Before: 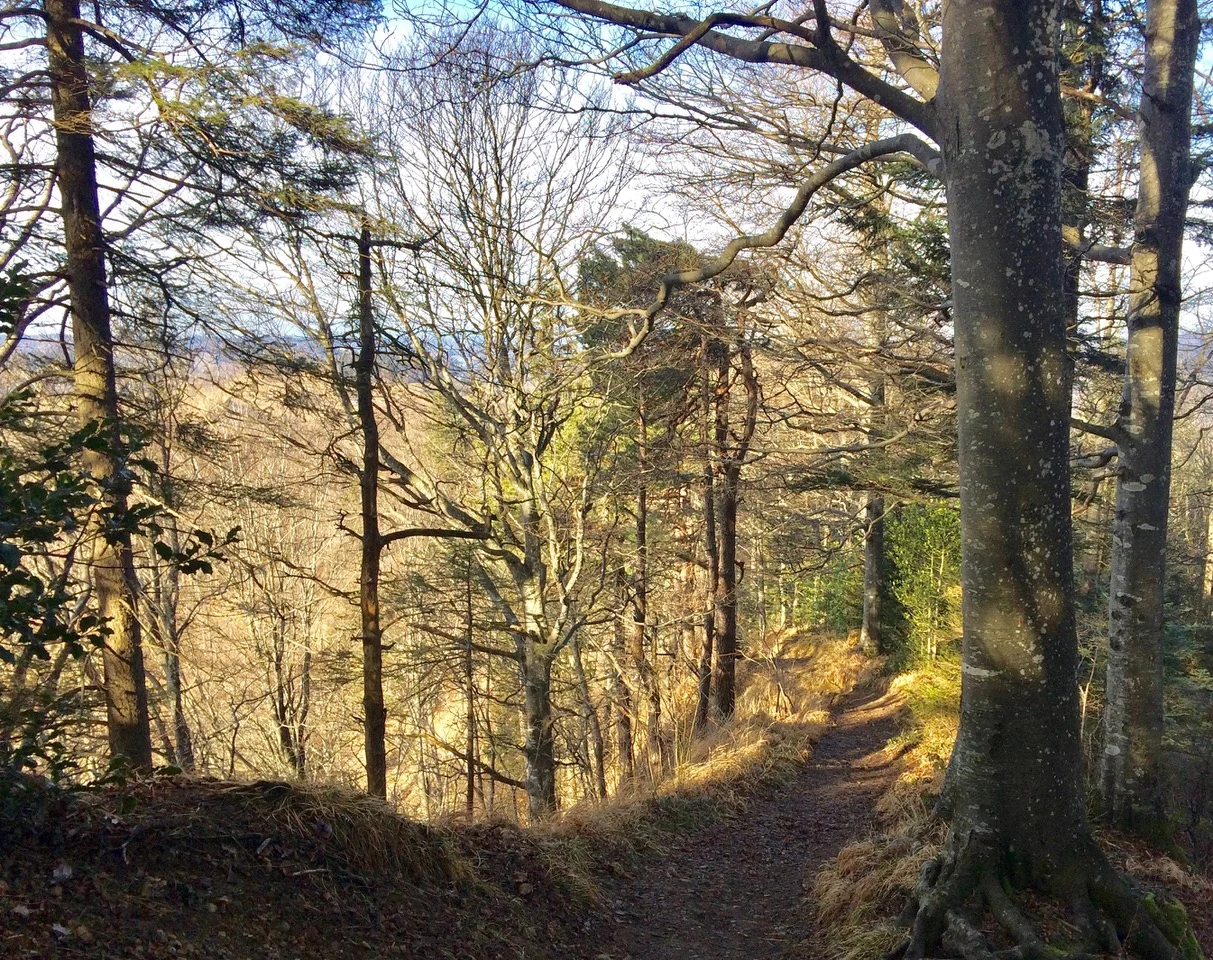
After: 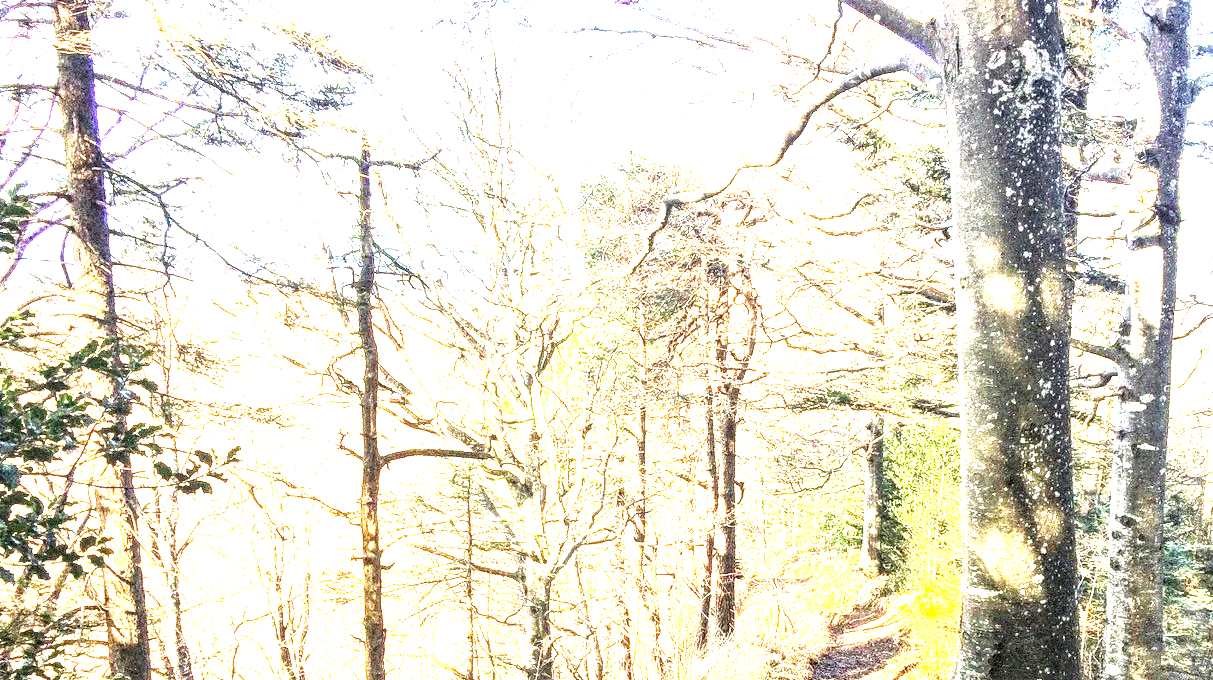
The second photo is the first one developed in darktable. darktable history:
crop and rotate: top 8.365%, bottom 20.754%
levels: levels [0.012, 0.367, 0.697]
tone equalizer: -8 EV -0.732 EV, -7 EV -0.727 EV, -6 EV -0.582 EV, -5 EV -0.394 EV, -3 EV 0.383 EV, -2 EV 0.6 EV, -1 EV 0.674 EV, +0 EV 0.773 EV
exposure: black level correction 0, exposure 1.101 EV, compensate highlight preservation false
local contrast: highlights 64%, shadows 53%, detail 169%, midtone range 0.515
